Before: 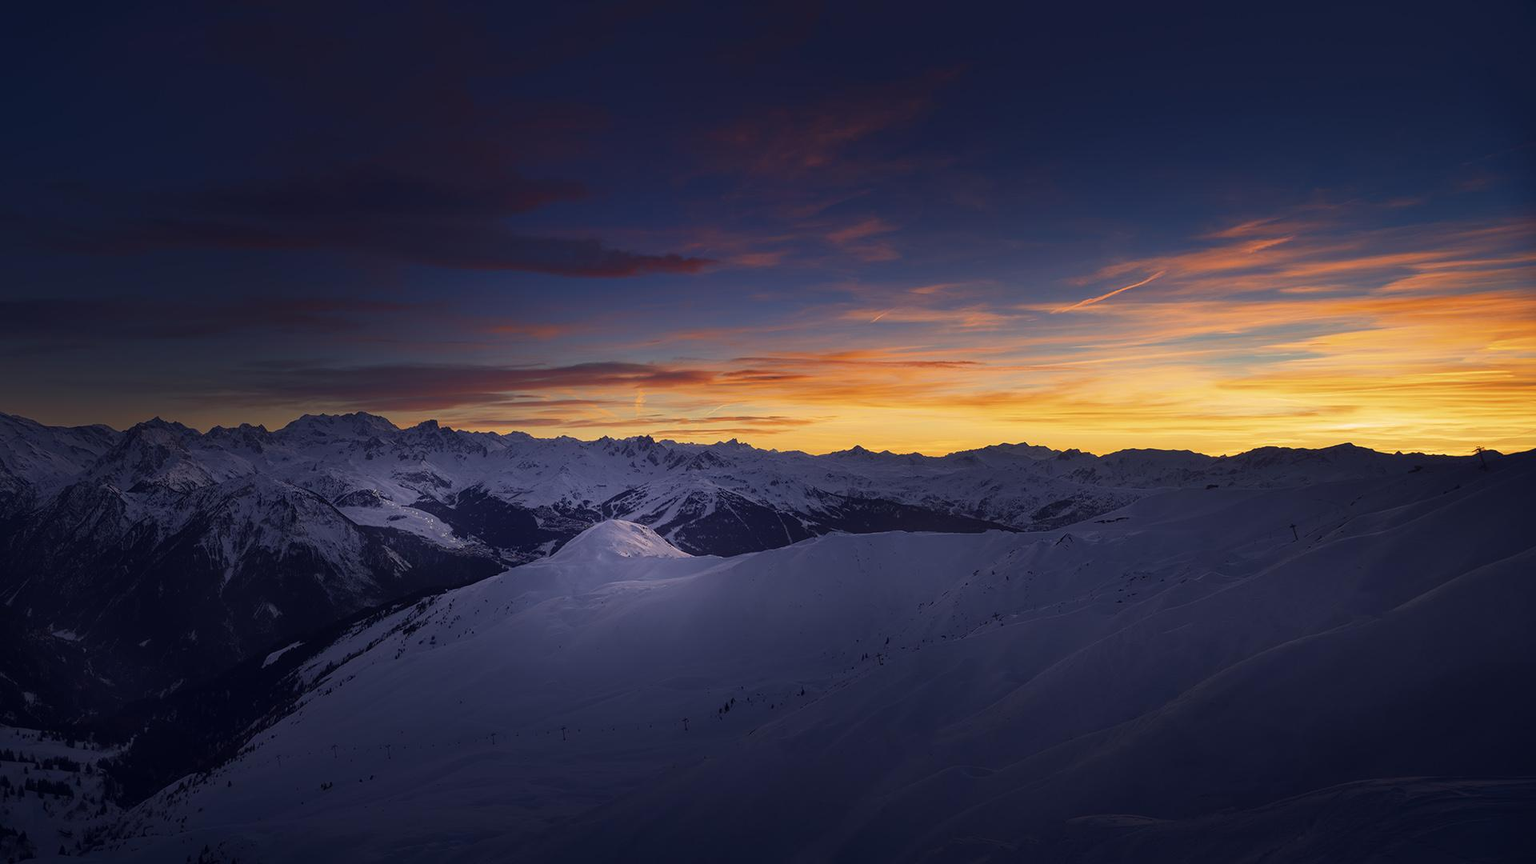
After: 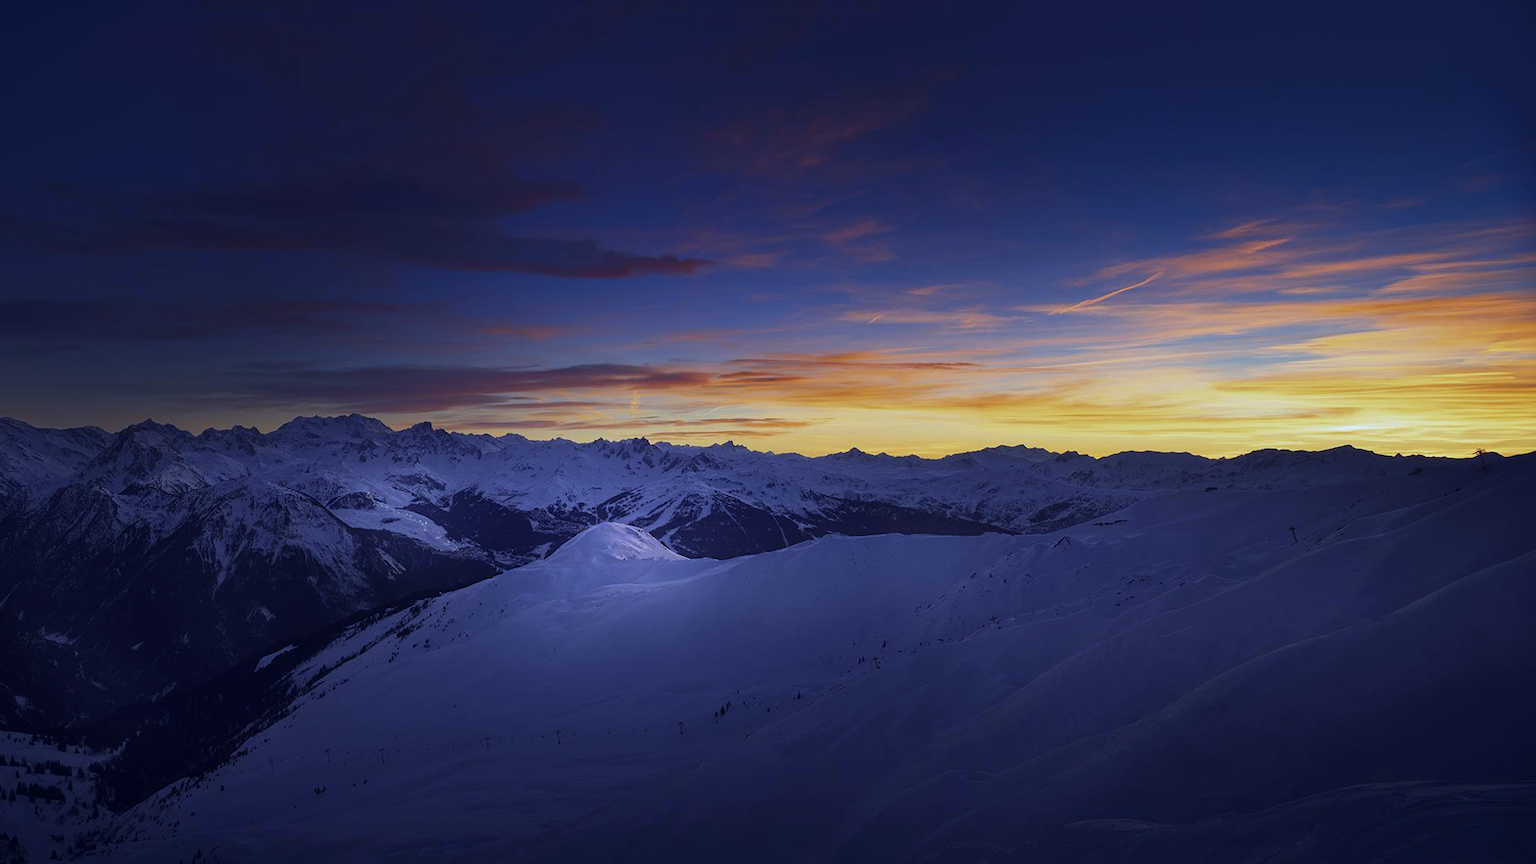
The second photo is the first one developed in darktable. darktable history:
crop and rotate: left 0.614%, top 0.179%, bottom 0.309%
white balance: red 0.871, blue 1.249
